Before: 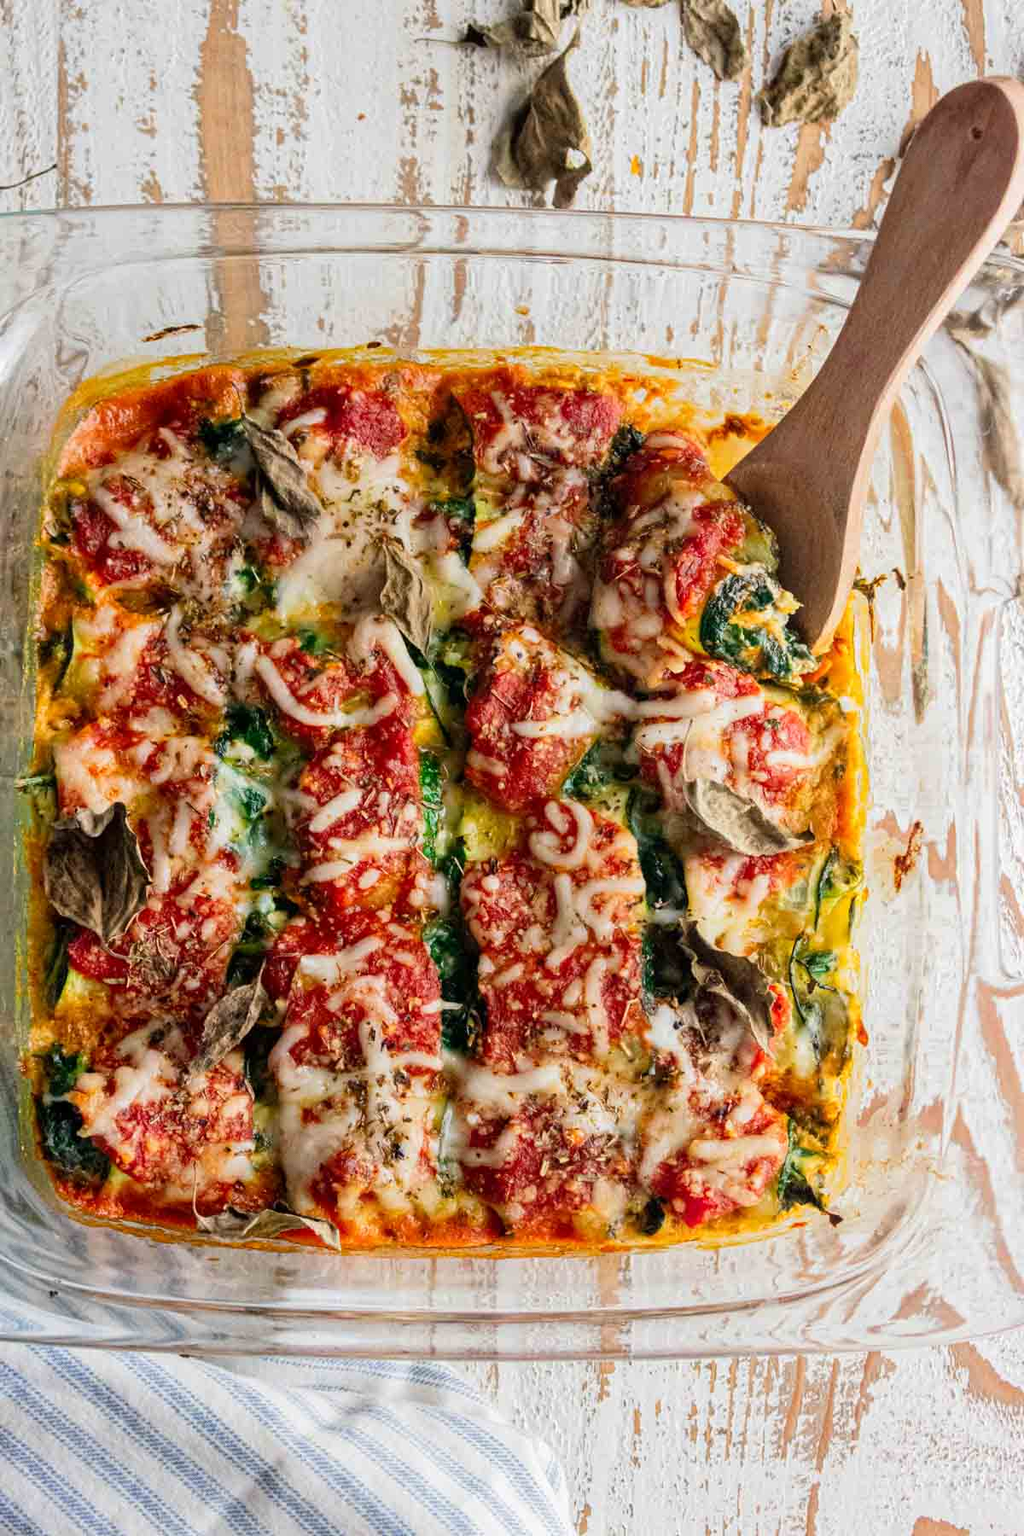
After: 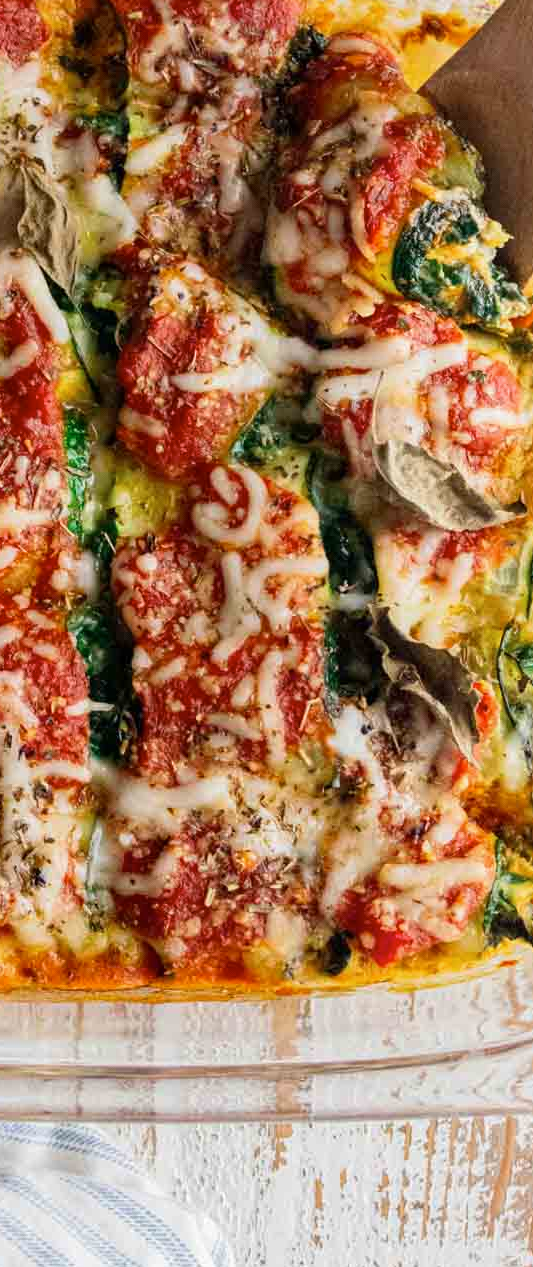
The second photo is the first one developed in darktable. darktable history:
color zones: curves: ch1 [(0.239, 0.552) (0.75, 0.5)]; ch2 [(0.25, 0.462) (0.749, 0.457)], mix -130.68%
crop: left 35.675%, top 26.262%, right 19.826%, bottom 3.347%
levels: mode automatic, levels [0.008, 0.318, 0.836]
